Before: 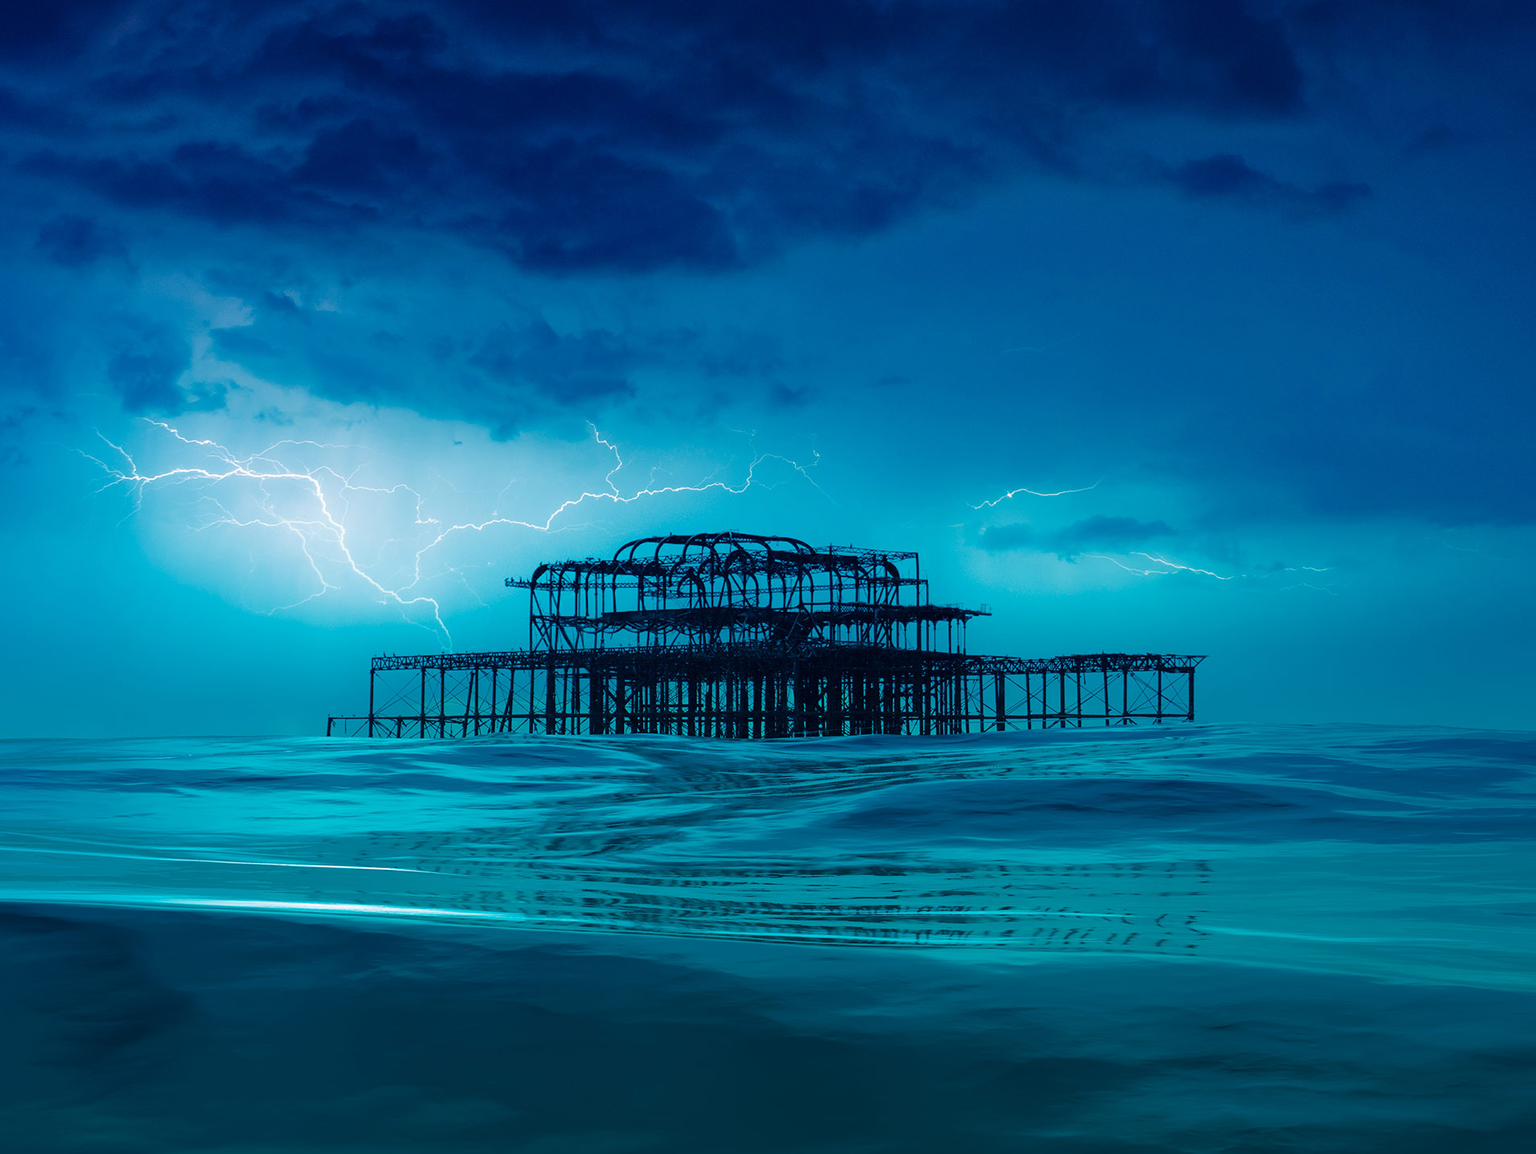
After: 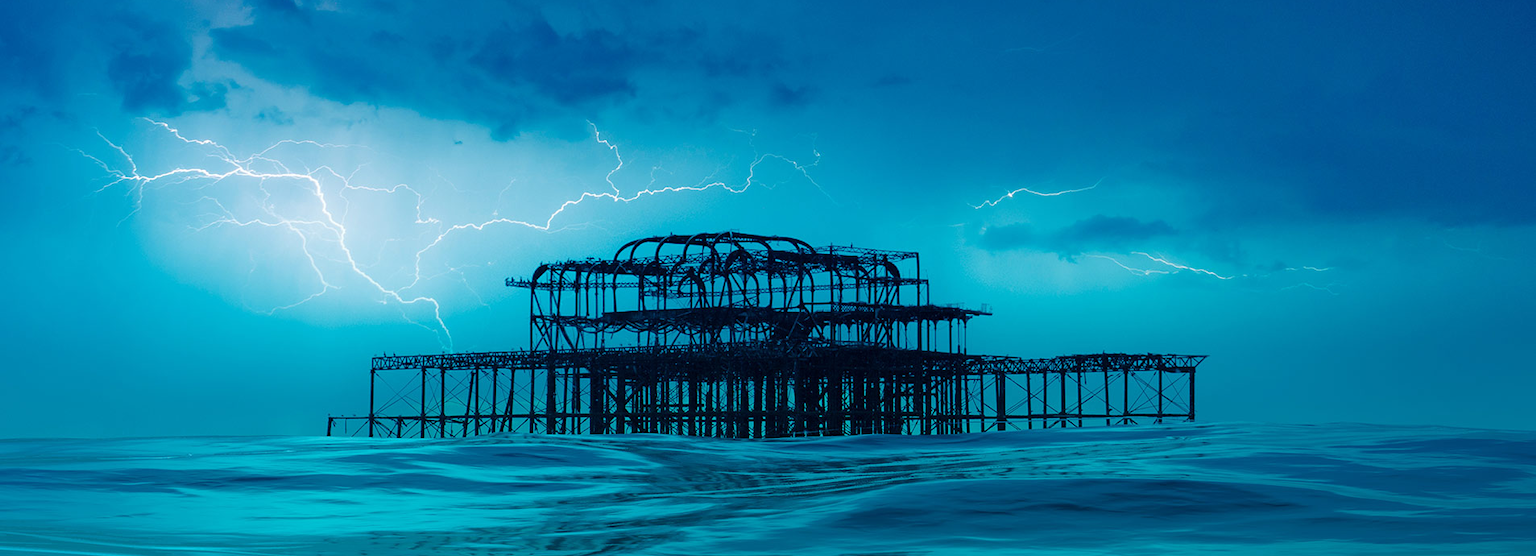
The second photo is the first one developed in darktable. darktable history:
crop and rotate: top 26.06%, bottom 25.693%
